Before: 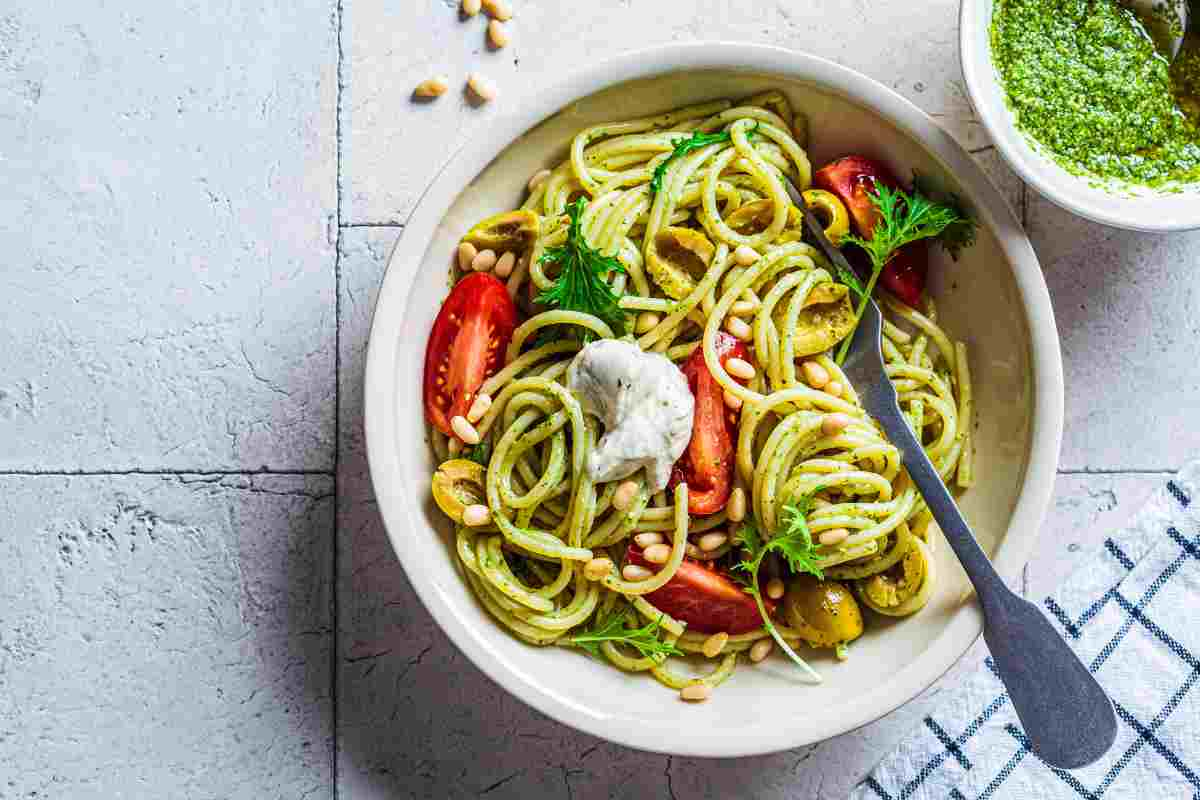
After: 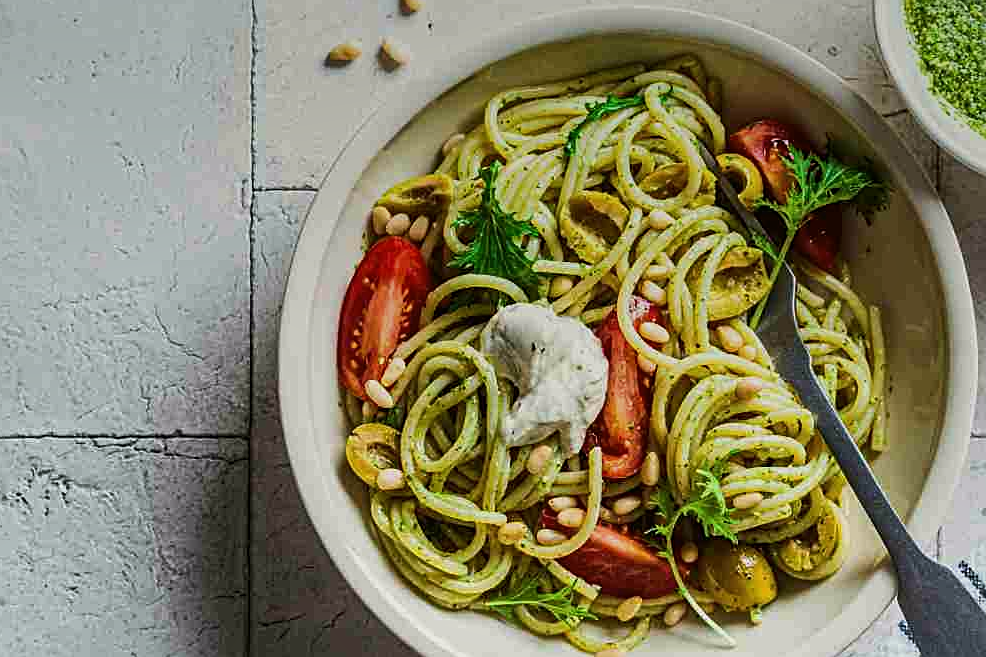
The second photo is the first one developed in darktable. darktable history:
sharpen: on, module defaults
exposure: exposure -0.582 EV, compensate highlight preservation false
crop and rotate: left 7.196%, top 4.574%, right 10.605%, bottom 13.178%
tone equalizer: -8 EV -0.417 EV, -7 EV -0.389 EV, -6 EV -0.333 EV, -5 EV -0.222 EV, -3 EV 0.222 EV, -2 EV 0.333 EV, -1 EV 0.389 EV, +0 EV 0.417 EV, edges refinement/feathering 500, mask exposure compensation -1.57 EV, preserve details no
graduated density: on, module defaults
local contrast: mode bilateral grid, contrast 20, coarseness 50, detail 120%, midtone range 0.2
color balance: mode lift, gamma, gain (sRGB), lift [1.04, 1, 1, 0.97], gamma [1.01, 1, 1, 0.97], gain [0.96, 1, 1, 0.97]
